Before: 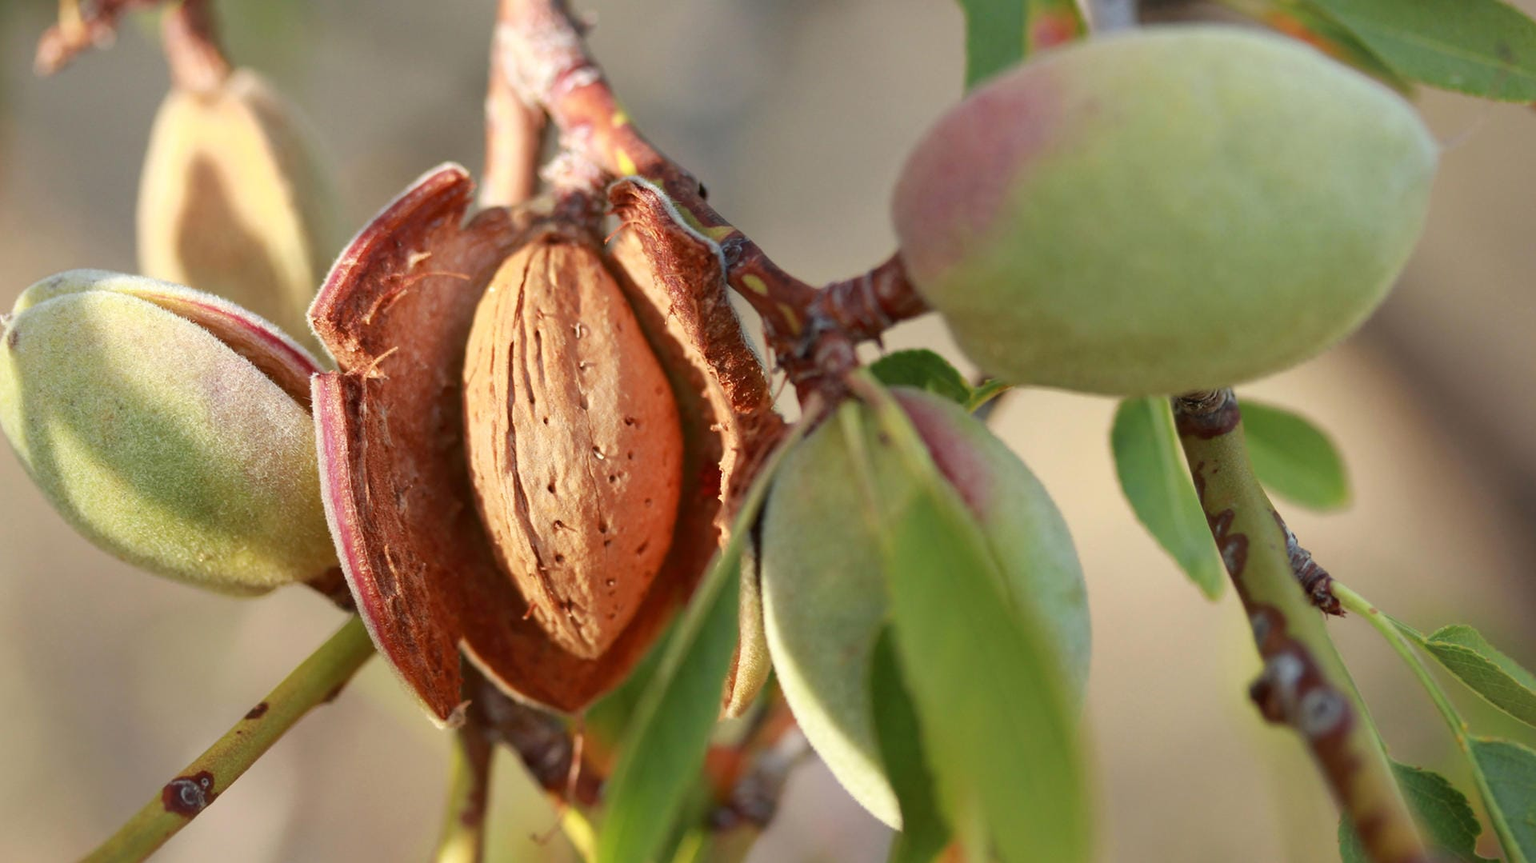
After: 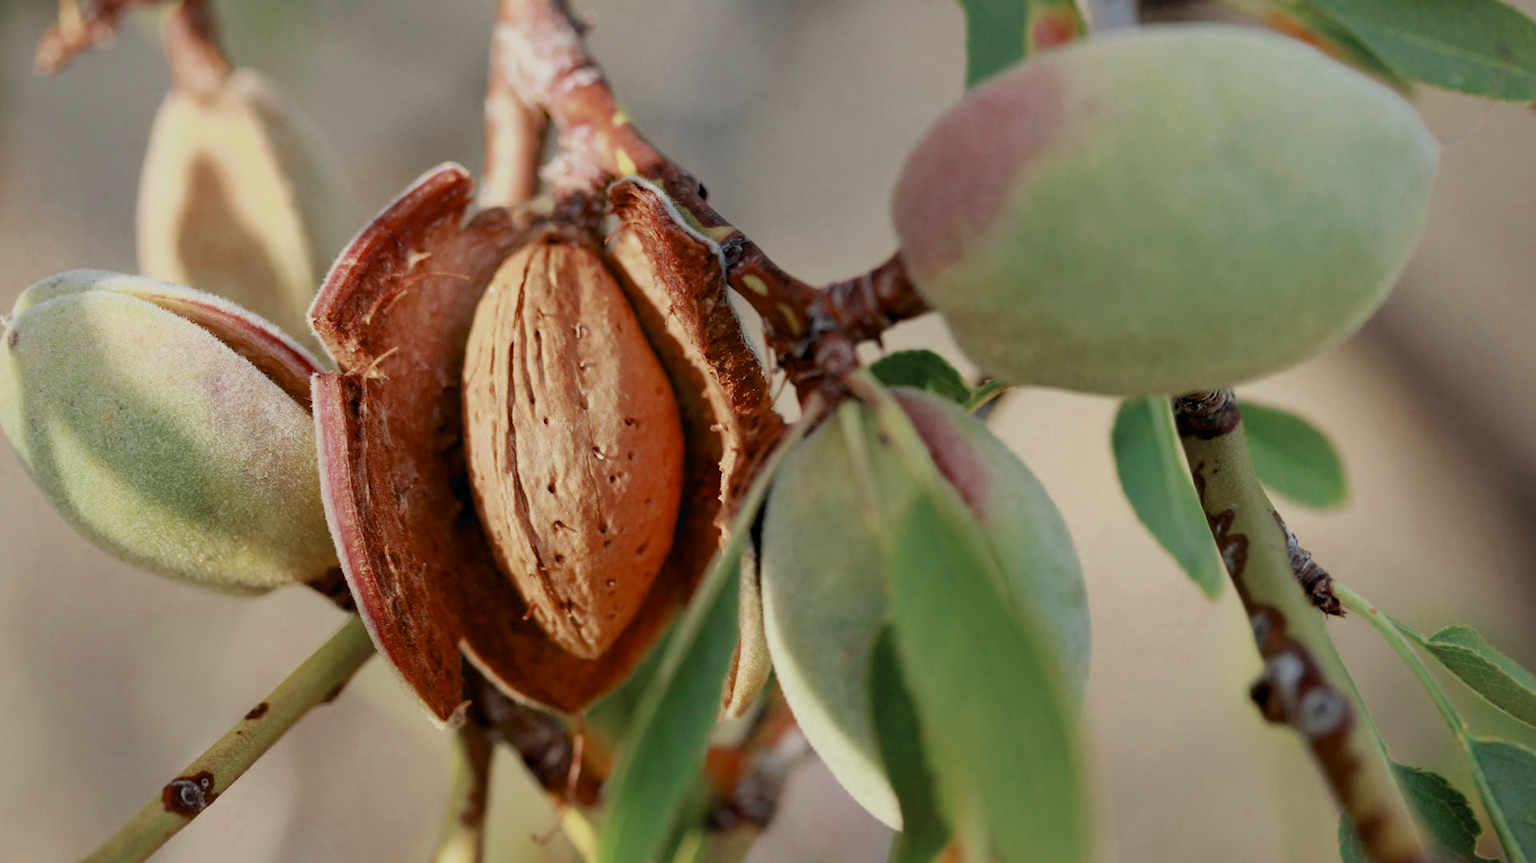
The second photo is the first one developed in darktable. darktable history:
filmic rgb: black relative exposure -7.65 EV, white relative exposure 4.56 EV, hardness 3.61, color science v6 (2022)
color zones: curves: ch0 [(0, 0.5) (0.125, 0.4) (0.25, 0.5) (0.375, 0.4) (0.5, 0.4) (0.625, 0.35) (0.75, 0.35) (0.875, 0.5)]; ch1 [(0, 0.35) (0.125, 0.45) (0.25, 0.35) (0.375, 0.35) (0.5, 0.35) (0.625, 0.35) (0.75, 0.45) (0.875, 0.35)]; ch2 [(0, 0.6) (0.125, 0.5) (0.25, 0.5) (0.375, 0.6) (0.5, 0.6) (0.625, 0.5) (0.75, 0.5) (0.875, 0.5)]
exposure: black level correction 0.01, exposure 0.011 EV, compensate highlight preservation false
